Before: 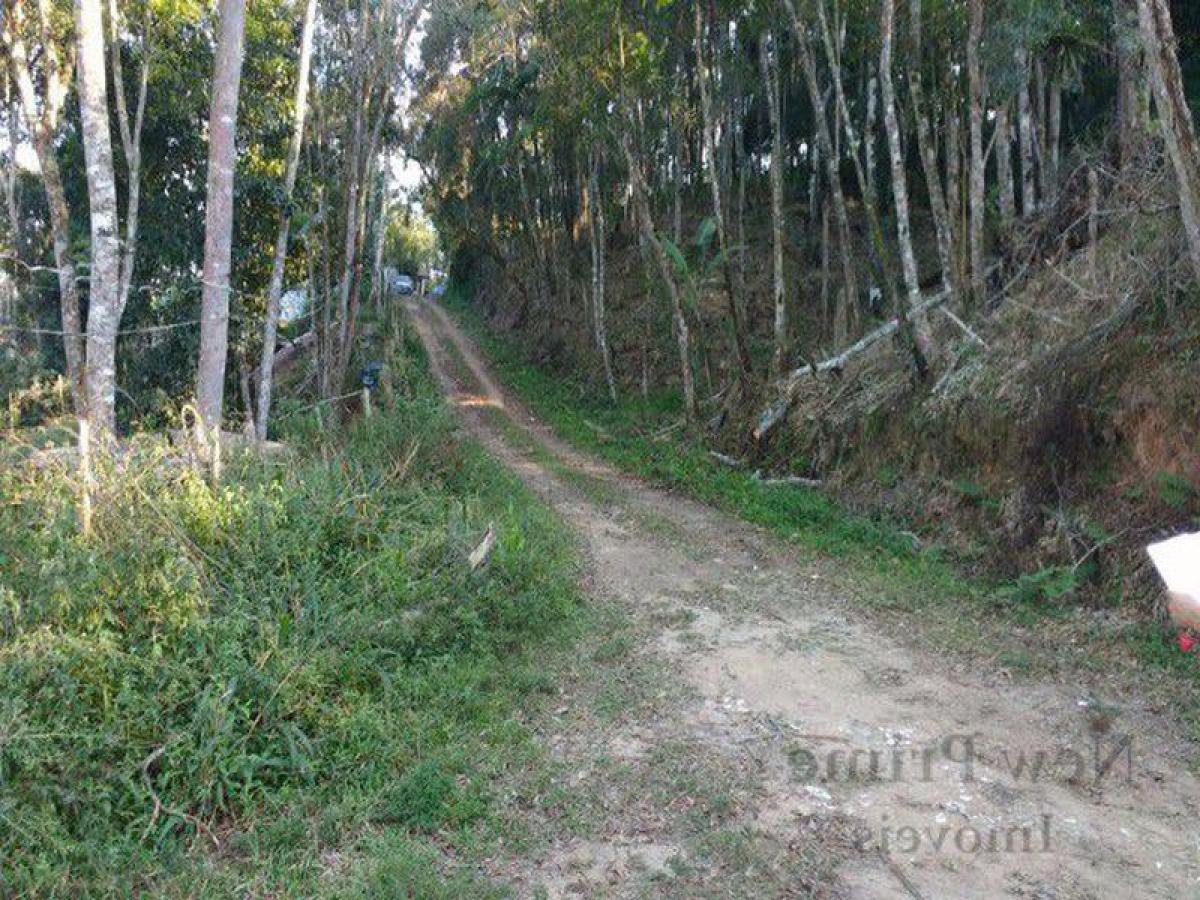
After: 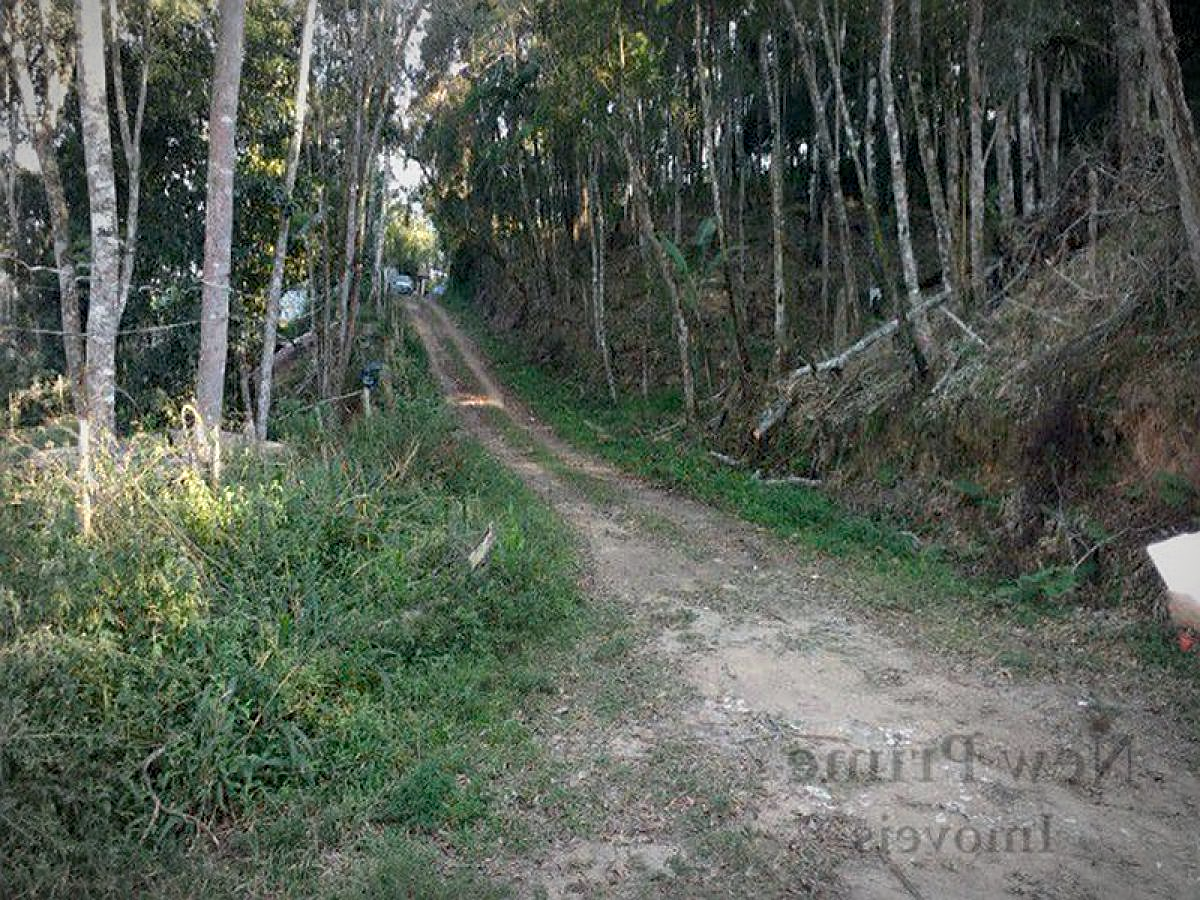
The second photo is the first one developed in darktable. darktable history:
vignetting: automatic ratio true
sharpen: amount 0.478
color zones: curves: ch0 [(0.018, 0.548) (0.224, 0.64) (0.425, 0.447) (0.675, 0.575) (0.732, 0.579)]; ch1 [(0.066, 0.487) (0.25, 0.5) (0.404, 0.43) (0.75, 0.421) (0.956, 0.421)]; ch2 [(0.044, 0.561) (0.215, 0.465) (0.399, 0.544) (0.465, 0.548) (0.614, 0.447) (0.724, 0.43) (0.882, 0.623) (0.956, 0.632)]
exposure: black level correction 0.006, exposure -0.226 EV, compensate highlight preservation false
